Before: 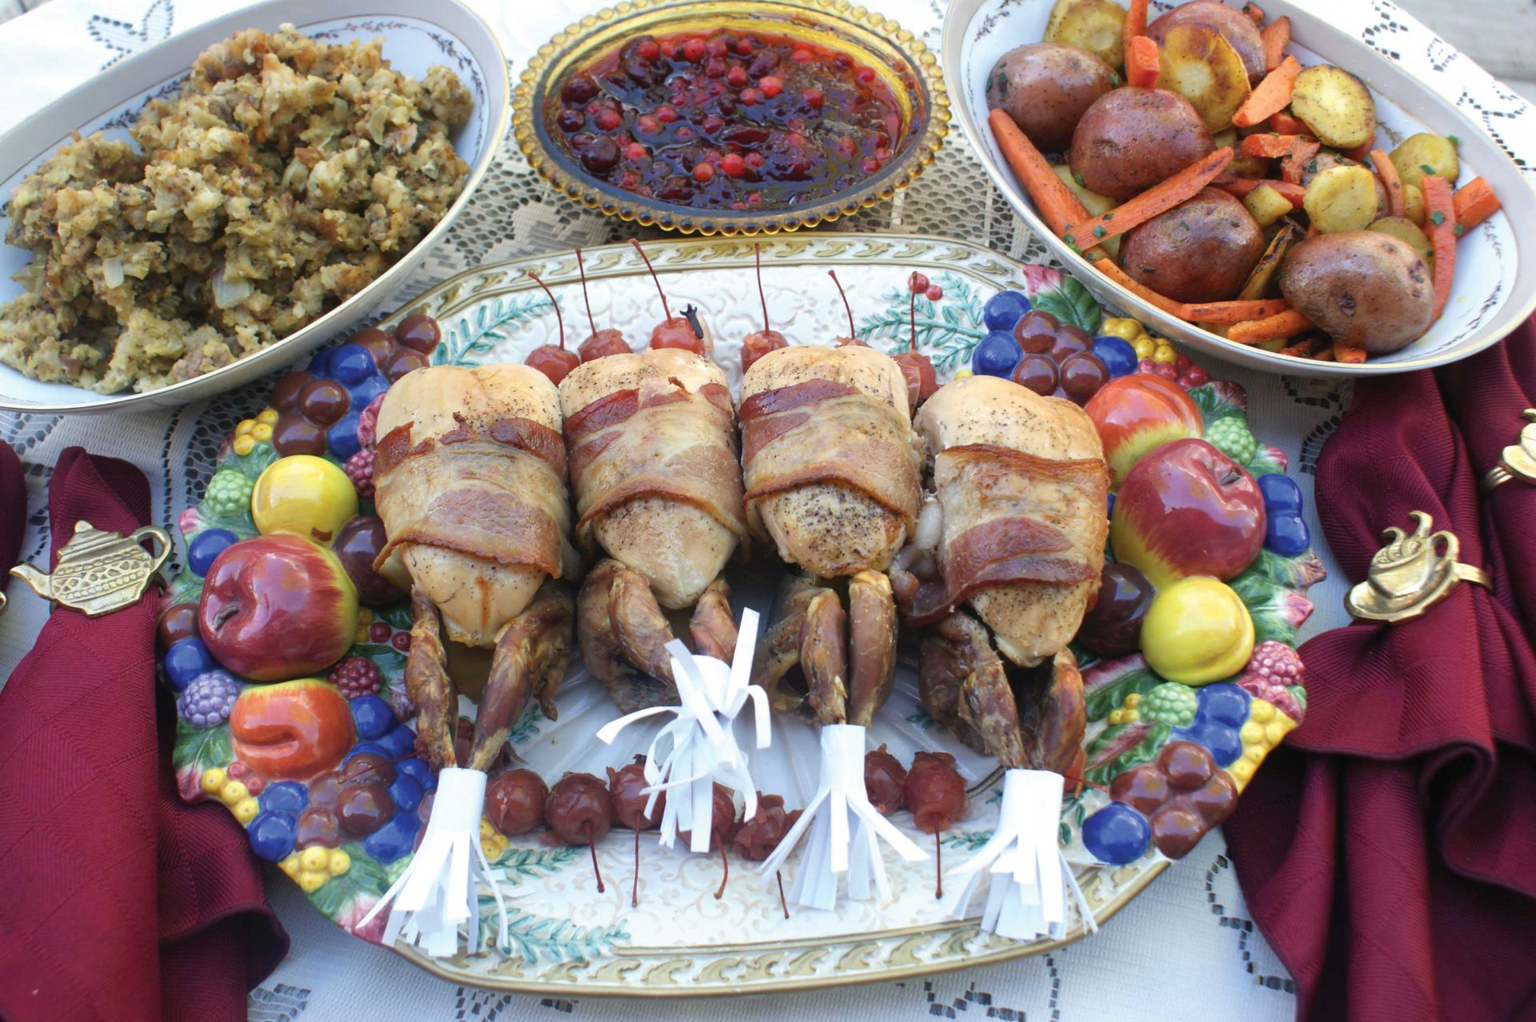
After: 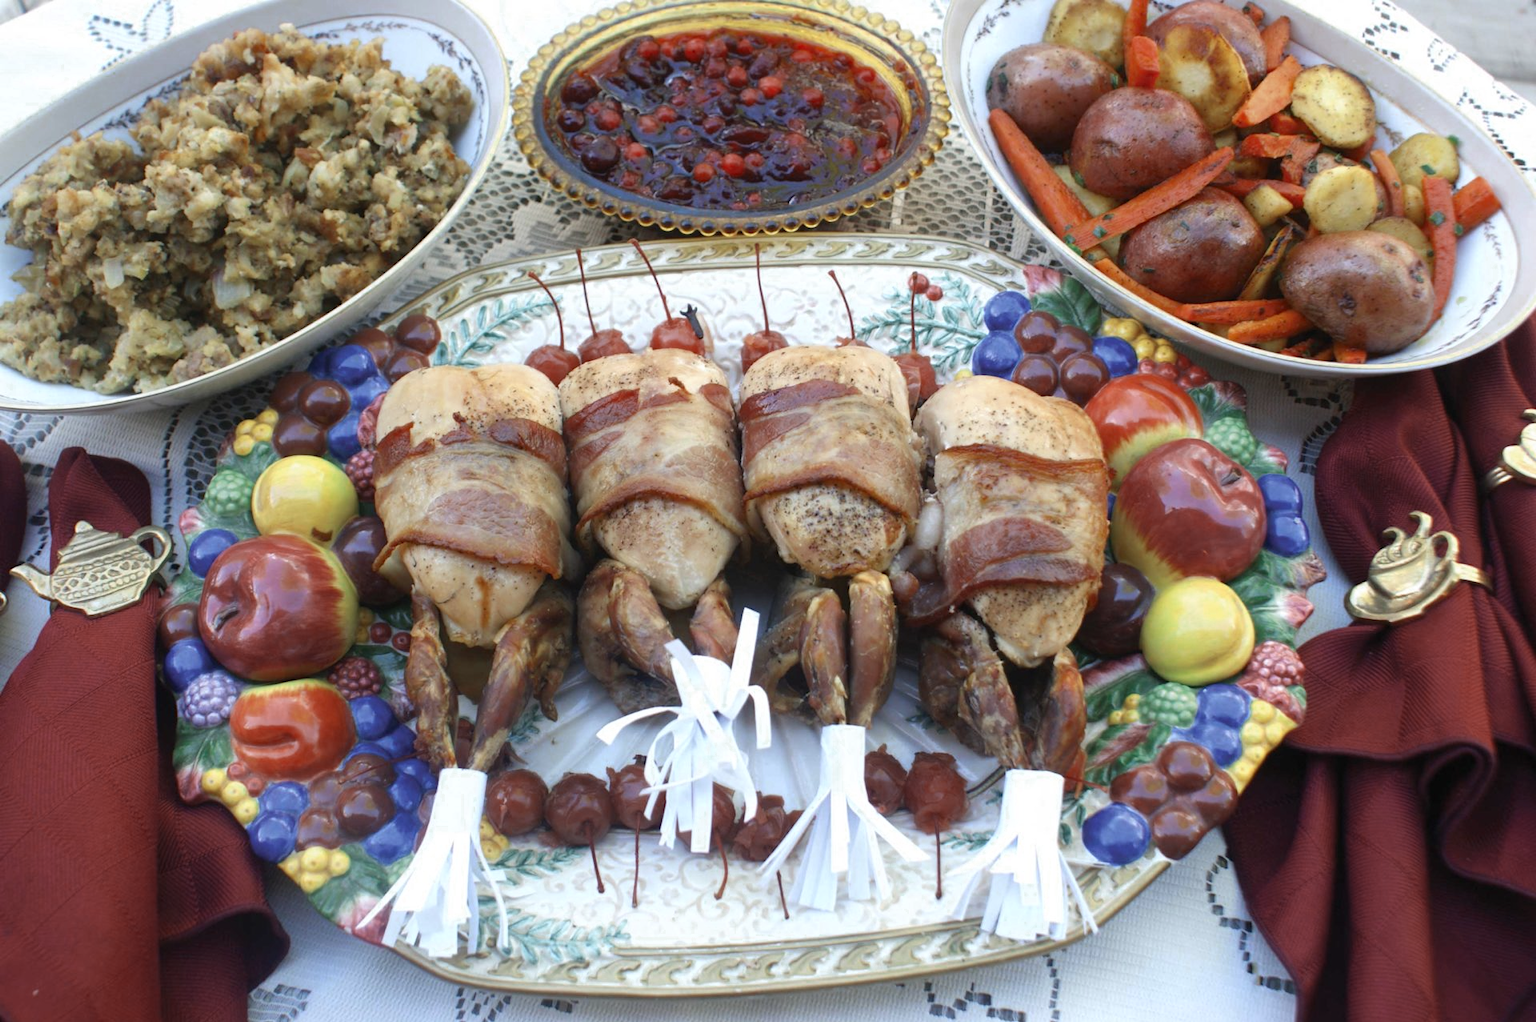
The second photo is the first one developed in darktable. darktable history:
color zones: curves: ch0 [(0, 0.5) (0.125, 0.4) (0.25, 0.5) (0.375, 0.4) (0.5, 0.4) (0.625, 0.6) (0.75, 0.6) (0.875, 0.5)]; ch1 [(0, 0.4) (0.125, 0.5) (0.25, 0.4) (0.375, 0.4) (0.5, 0.4) (0.625, 0.4) (0.75, 0.5) (0.875, 0.4)]; ch2 [(0, 0.6) (0.125, 0.5) (0.25, 0.5) (0.375, 0.6) (0.5, 0.6) (0.625, 0.5) (0.75, 0.5) (0.875, 0.5)]
